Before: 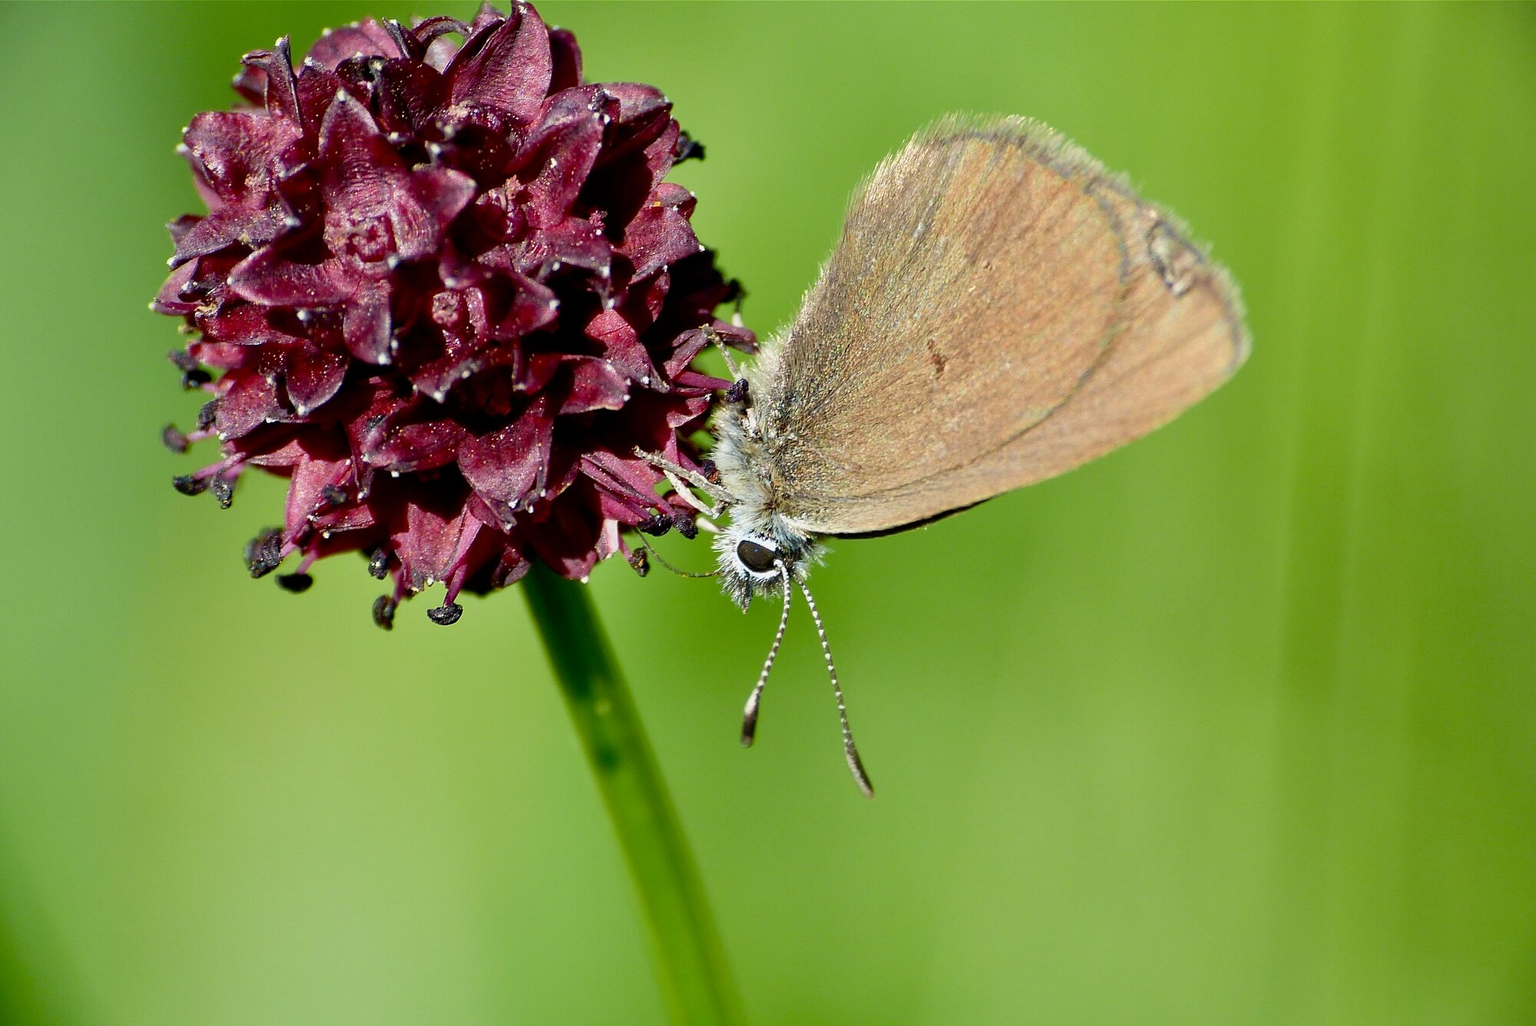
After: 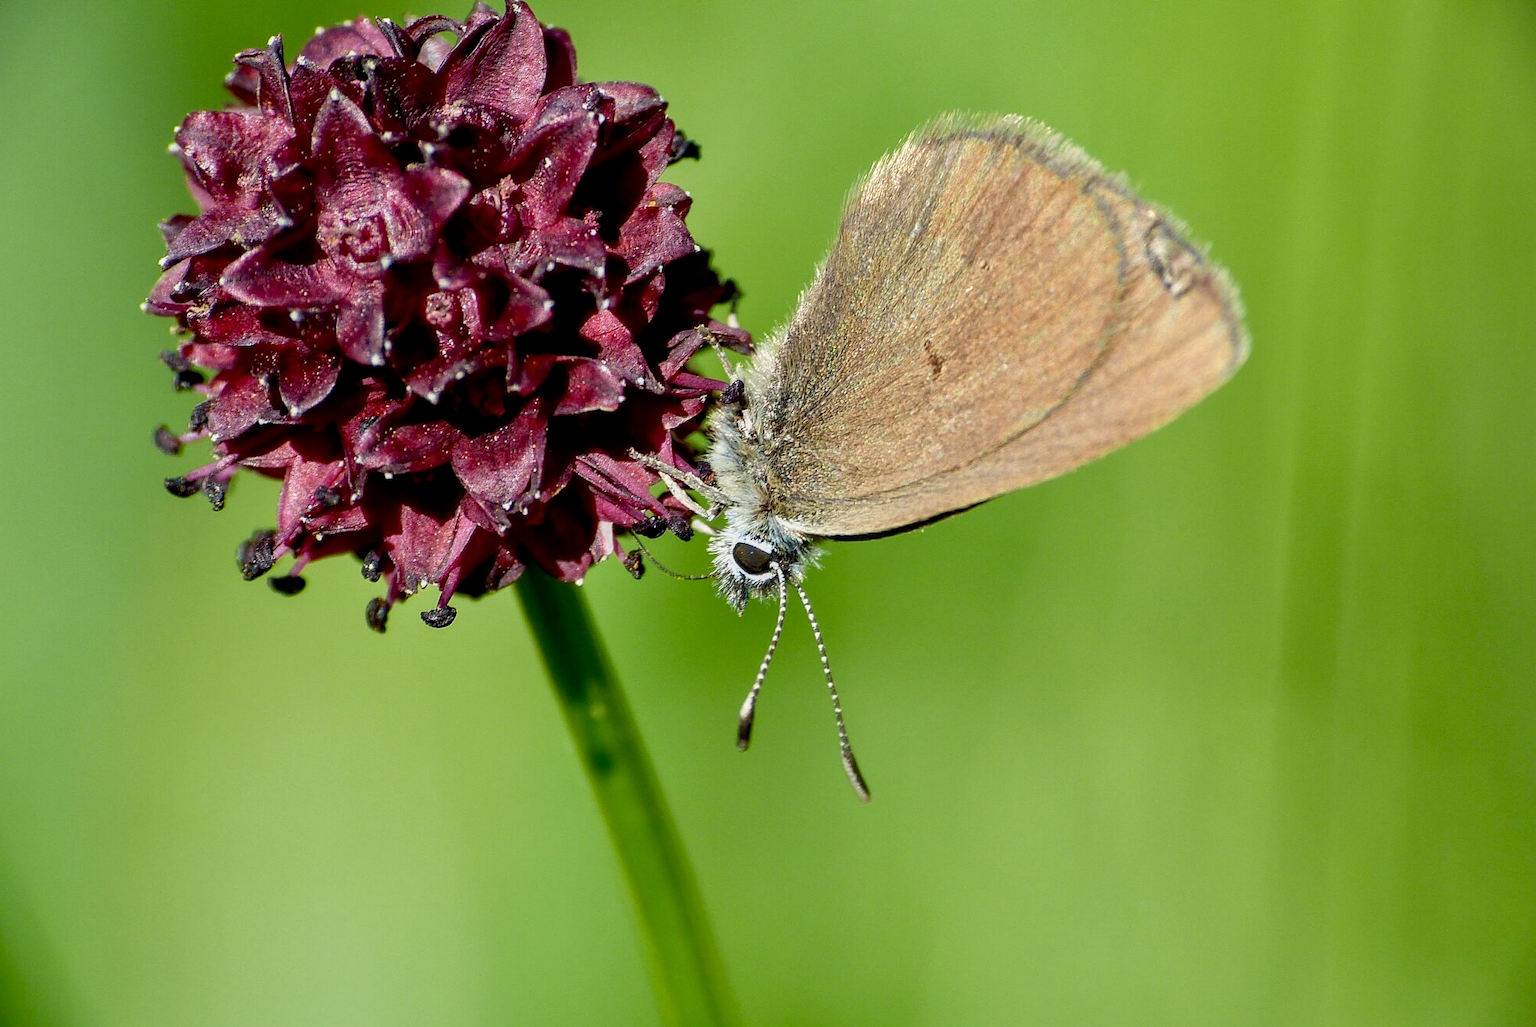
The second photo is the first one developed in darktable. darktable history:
local contrast: on, module defaults
crop and rotate: left 0.614%, top 0.179%, bottom 0.309%
